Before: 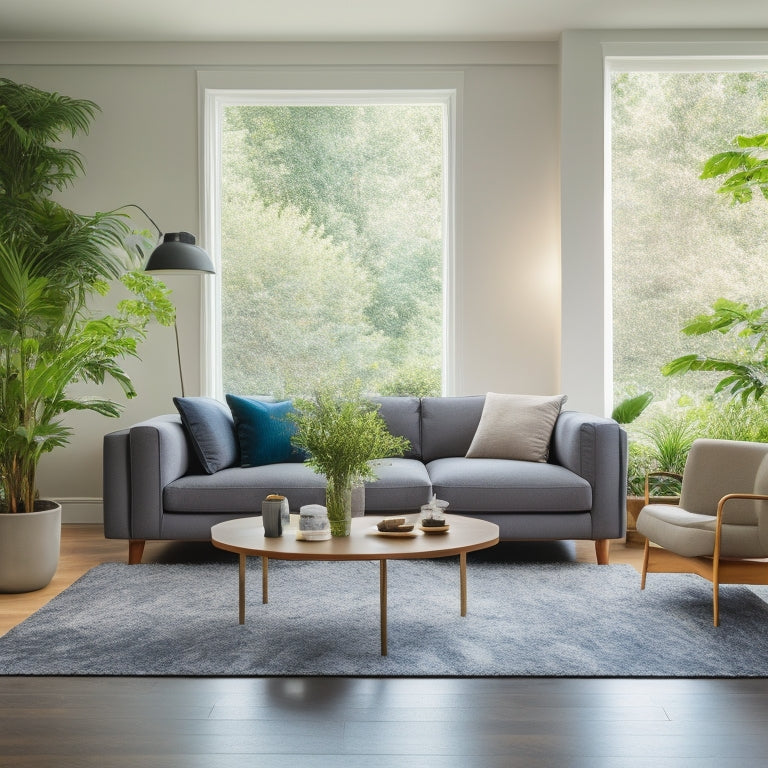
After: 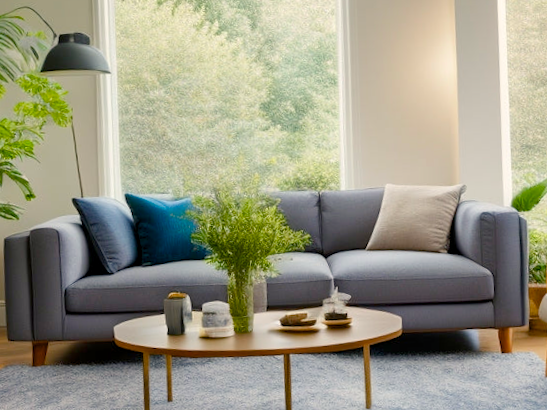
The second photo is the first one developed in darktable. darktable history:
color balance rgb: shadows lift › chroma 1%, shadows lift › hue 240.84°, highlights gain › chroma 2%, highlights gain › hue 73.2°, global offset › luminance -0.5%, perceptual saturation grading › global saturation 20%, perceptual saturation grading › highlights -25%, perceptual saturation grading › shadows 50%, global vibrance 25.26%
crop and rotate: angle -3.37°, left 9.79%, top 20.73%, right 12.42%, bottom 11.82%
rotate and perspective: rotation -5°, crop left 0.05, crop right 0.952, crop top 0.11, crop bottom 0.89
